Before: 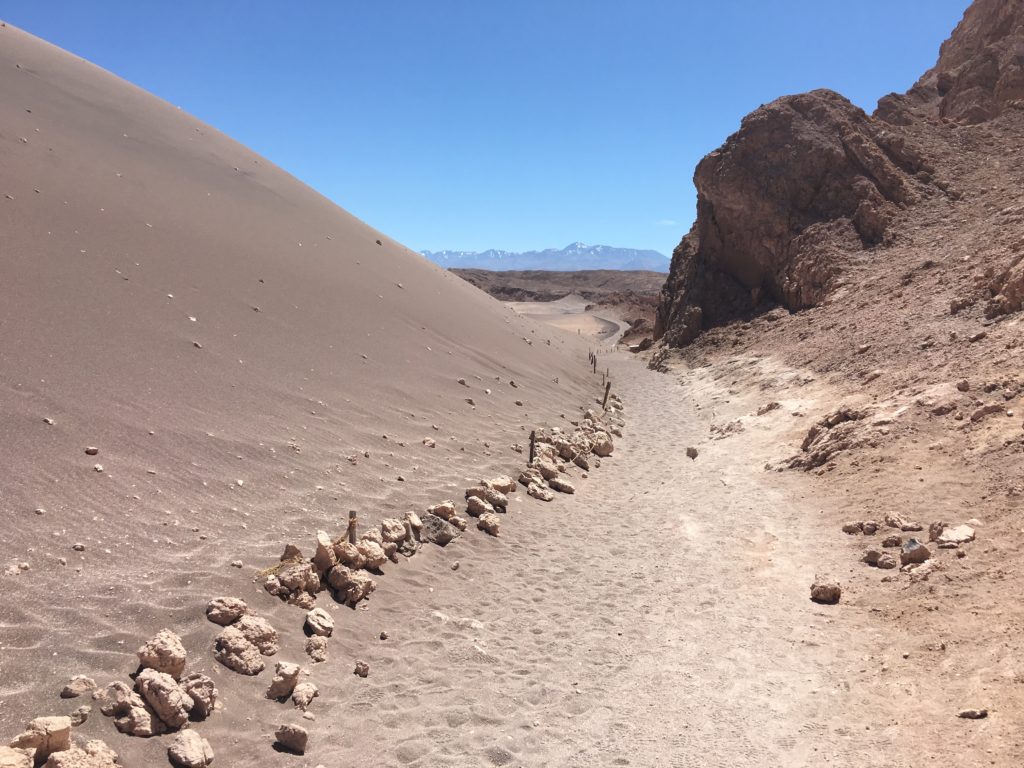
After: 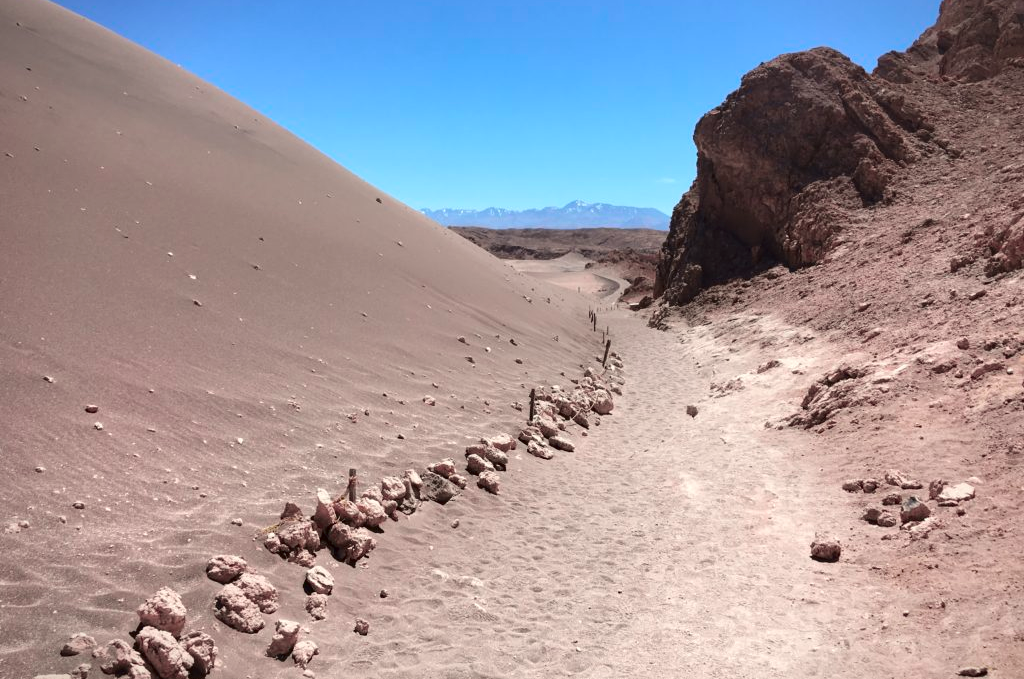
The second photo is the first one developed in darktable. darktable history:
crop and rotate: top 5.536%, bottom 5.93%
vignetting: fall-off start 89.26%, fall-off radius 44.15%, brightness -0.391, saturation 0.005, width/height ratio 1.161
tone curve: curves: ch0 [(0, 0) (0.068, 0.012) (0.183, 0.089) (0.341, 0.283) (0.547, 0.532) (0.828, 0.815) (1, 0.983)]; ch1 [(0, 0) (0.23, 0.166) (0.34, 0.308) (0.371, 0.337) (0.429, 0.411) (0.477, 0.462) (0.499, 0.5) (0.529, 0.537) (0.559, 0.582) (0.743, 0.798) (1, 1)]; ch2 [(0, 0) (0.431, 0.414) (0.498, 0.503) (0.524, 0.528) (0.568, 0.546) (0.6, 0.597) (0.634, 0.645) (0.728, 0.742) (1, 1)], color space Lab, independent channels, preserve colors none
exposure: exposure 0.126 EV, compensate exposure bias true, compensate highlight preservation false
